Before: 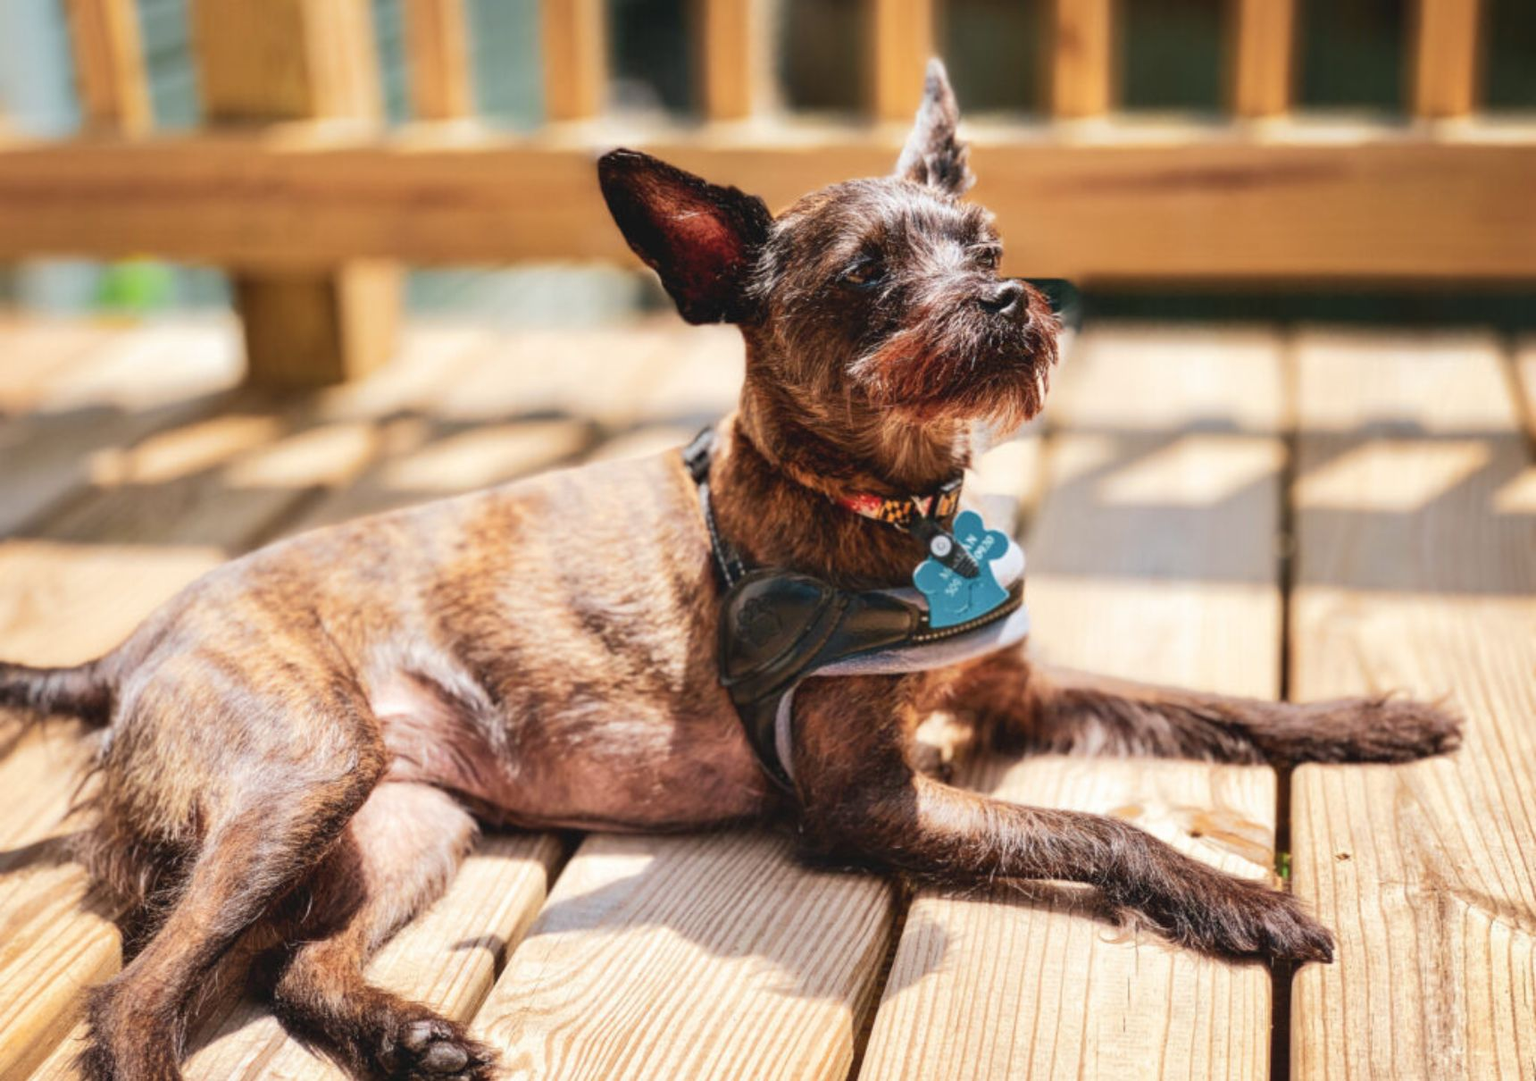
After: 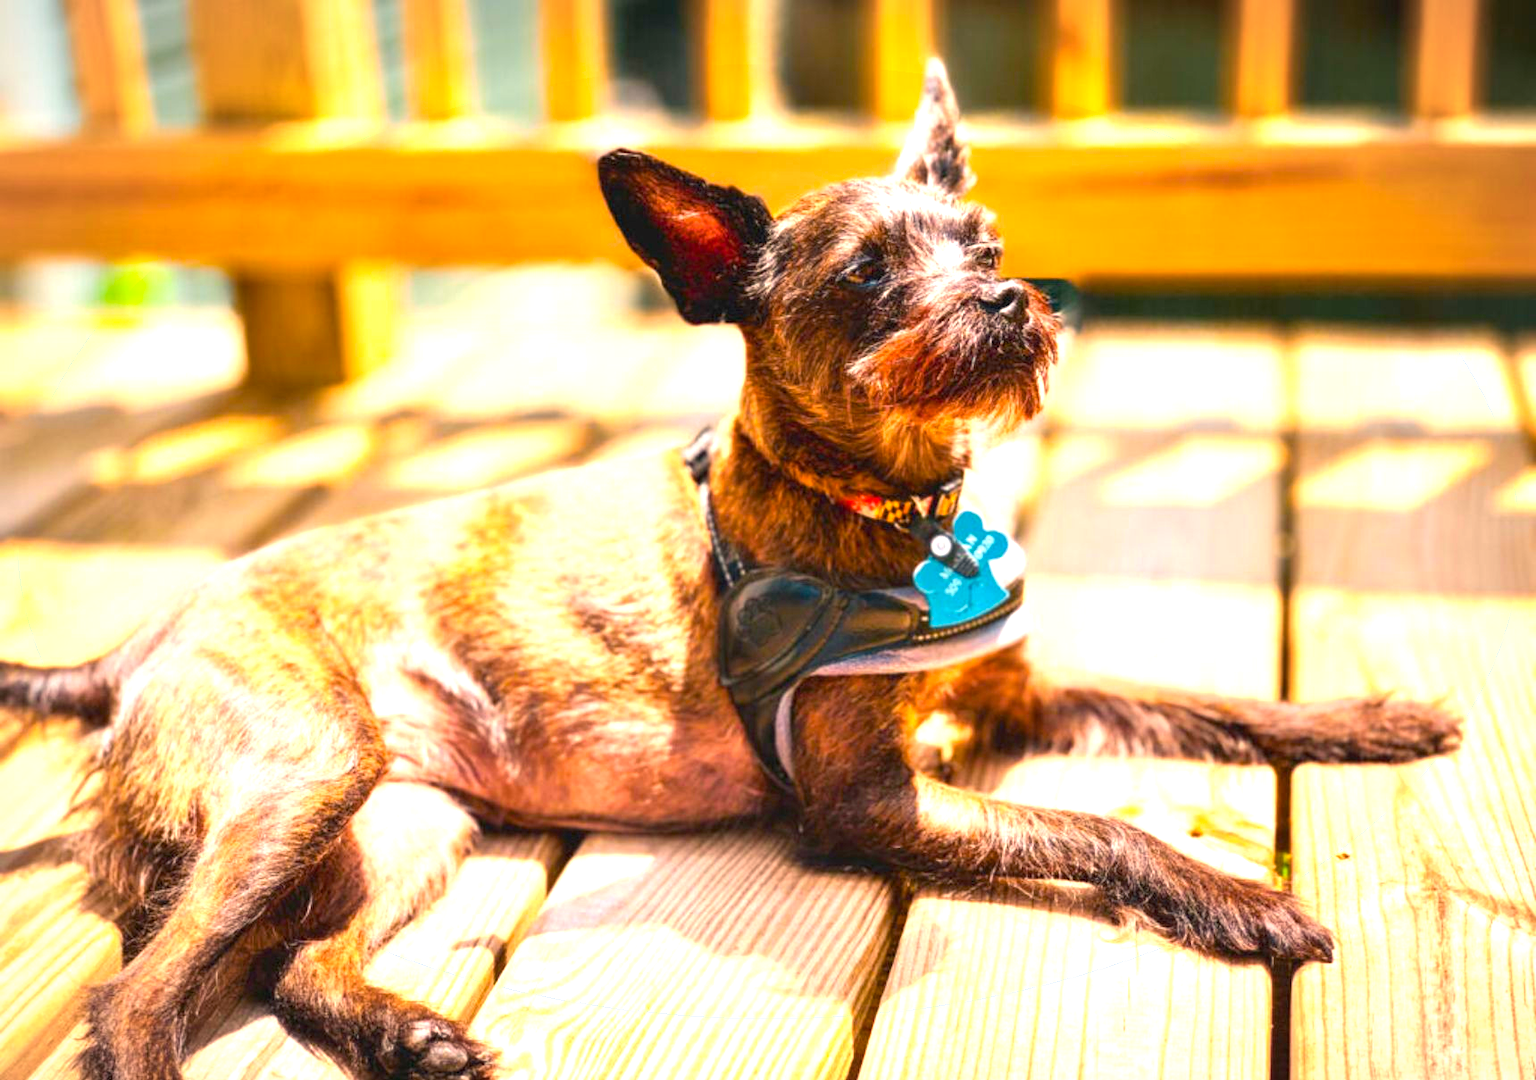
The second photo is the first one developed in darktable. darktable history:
color balance rgb: highlights gain › chroma 3.035%, highlights gain › hue 60.2°, global offset › luminance -0.885%, linear chroma grading › shadows -7.556%, linear chroma grading › global chroma 9.816%, perceptual saturation grading › global saturation 19.334%, global vibrance 30.299%
exposure: black level correction 0, exposure 1.107 EV, compensate highlight preservation false
vignetting: fall-off start 97.64%, fall-off radius 101.12%, width/height ratio 1.364, unbound false
